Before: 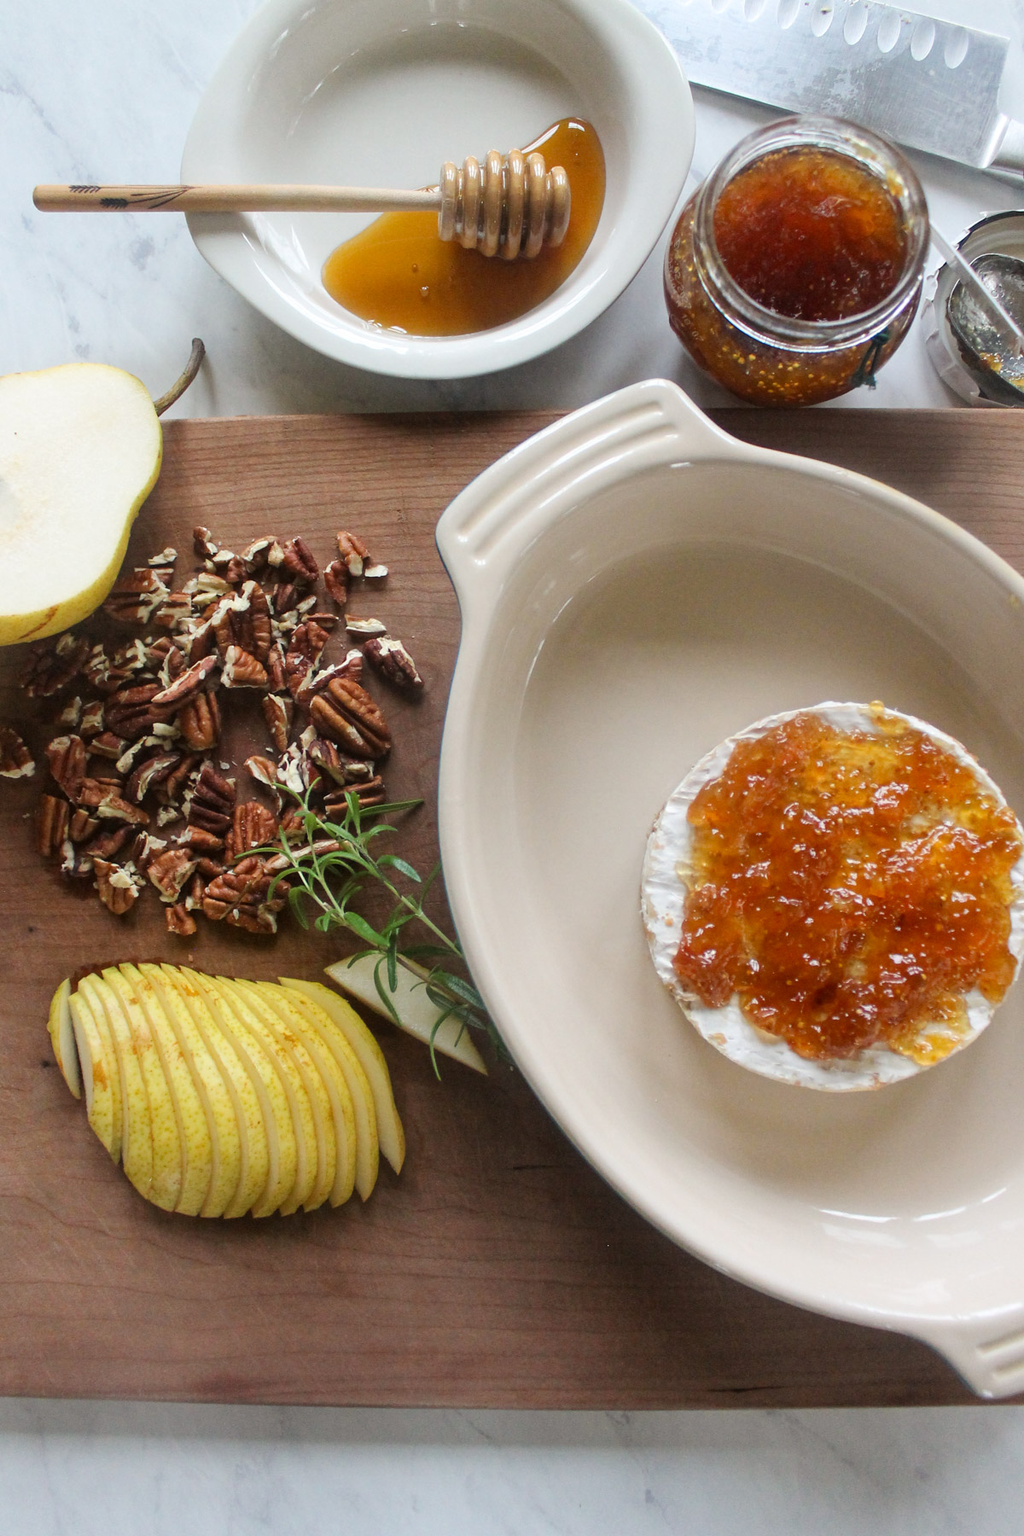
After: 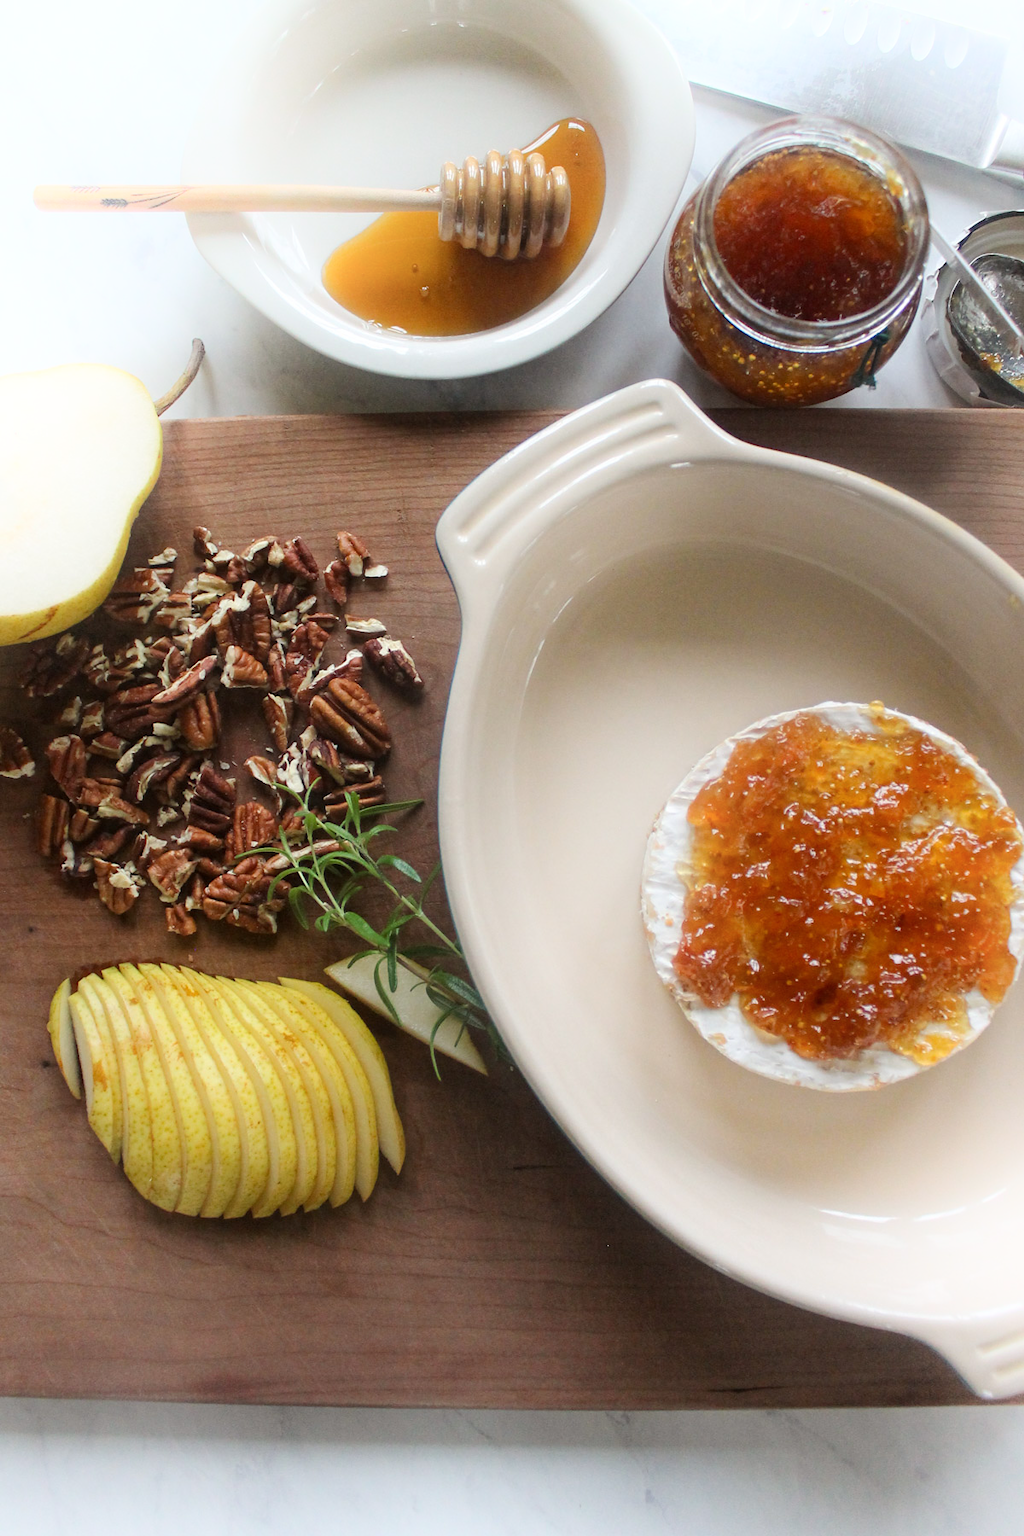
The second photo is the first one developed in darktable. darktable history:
shadows and highlights: shadows -22.07, highlights 98.59, soften with gaussian
